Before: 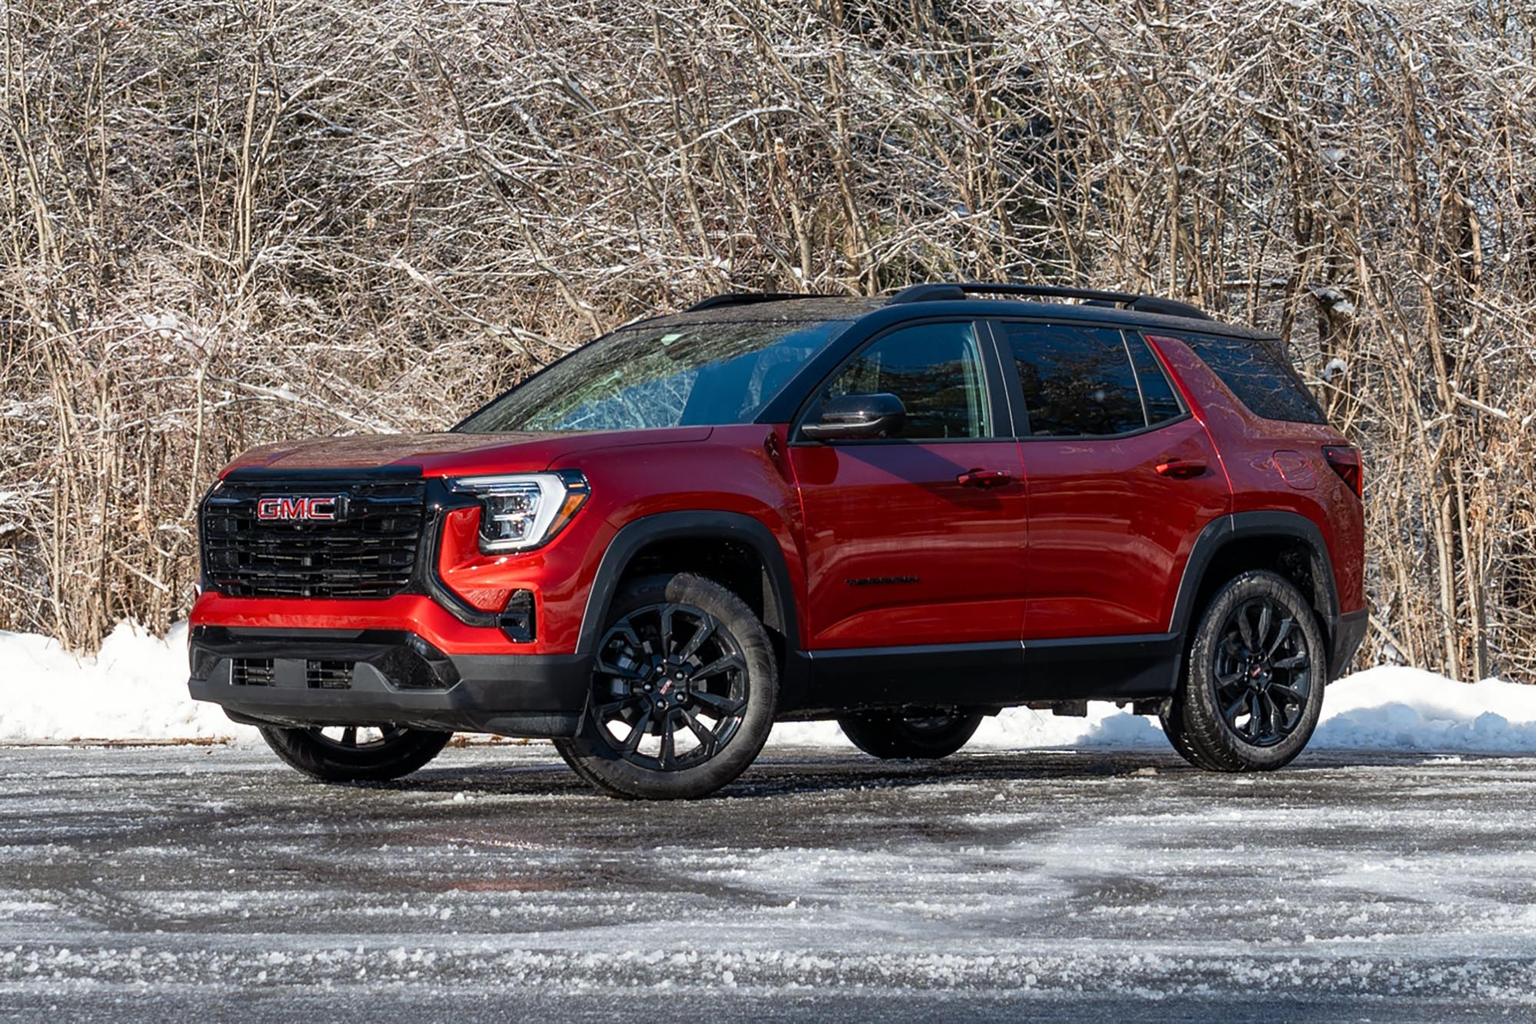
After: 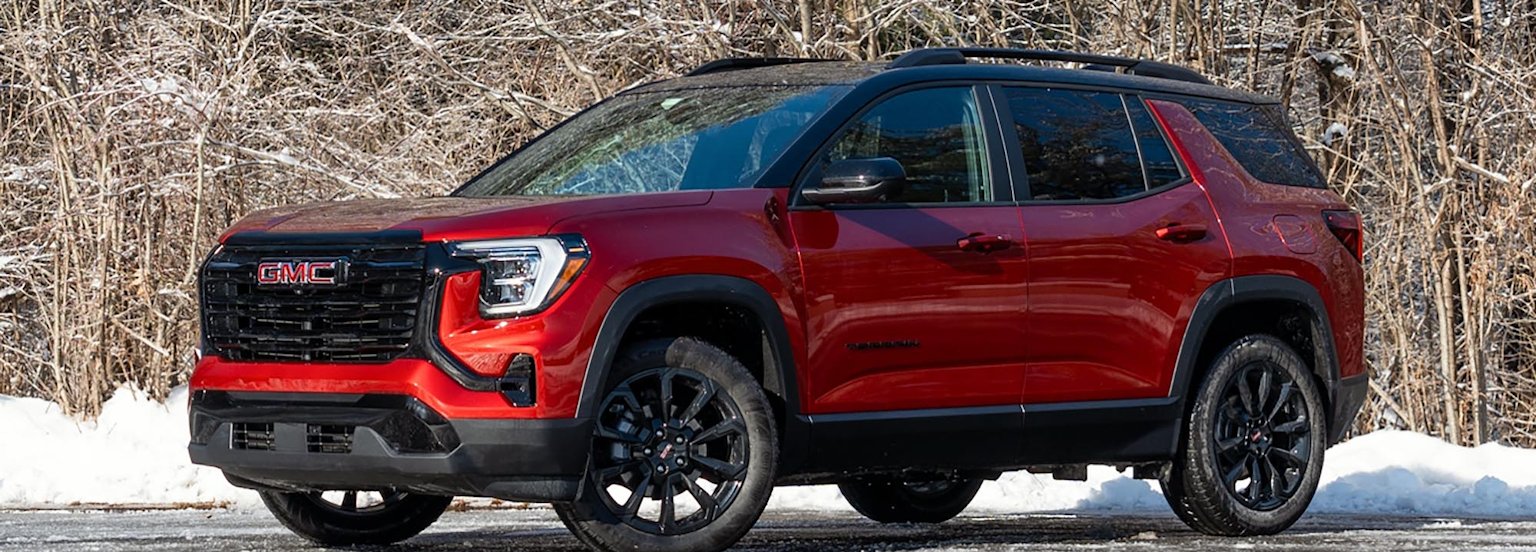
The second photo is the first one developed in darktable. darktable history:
crop and rotate: top 23.082%, bottom 22.962%
